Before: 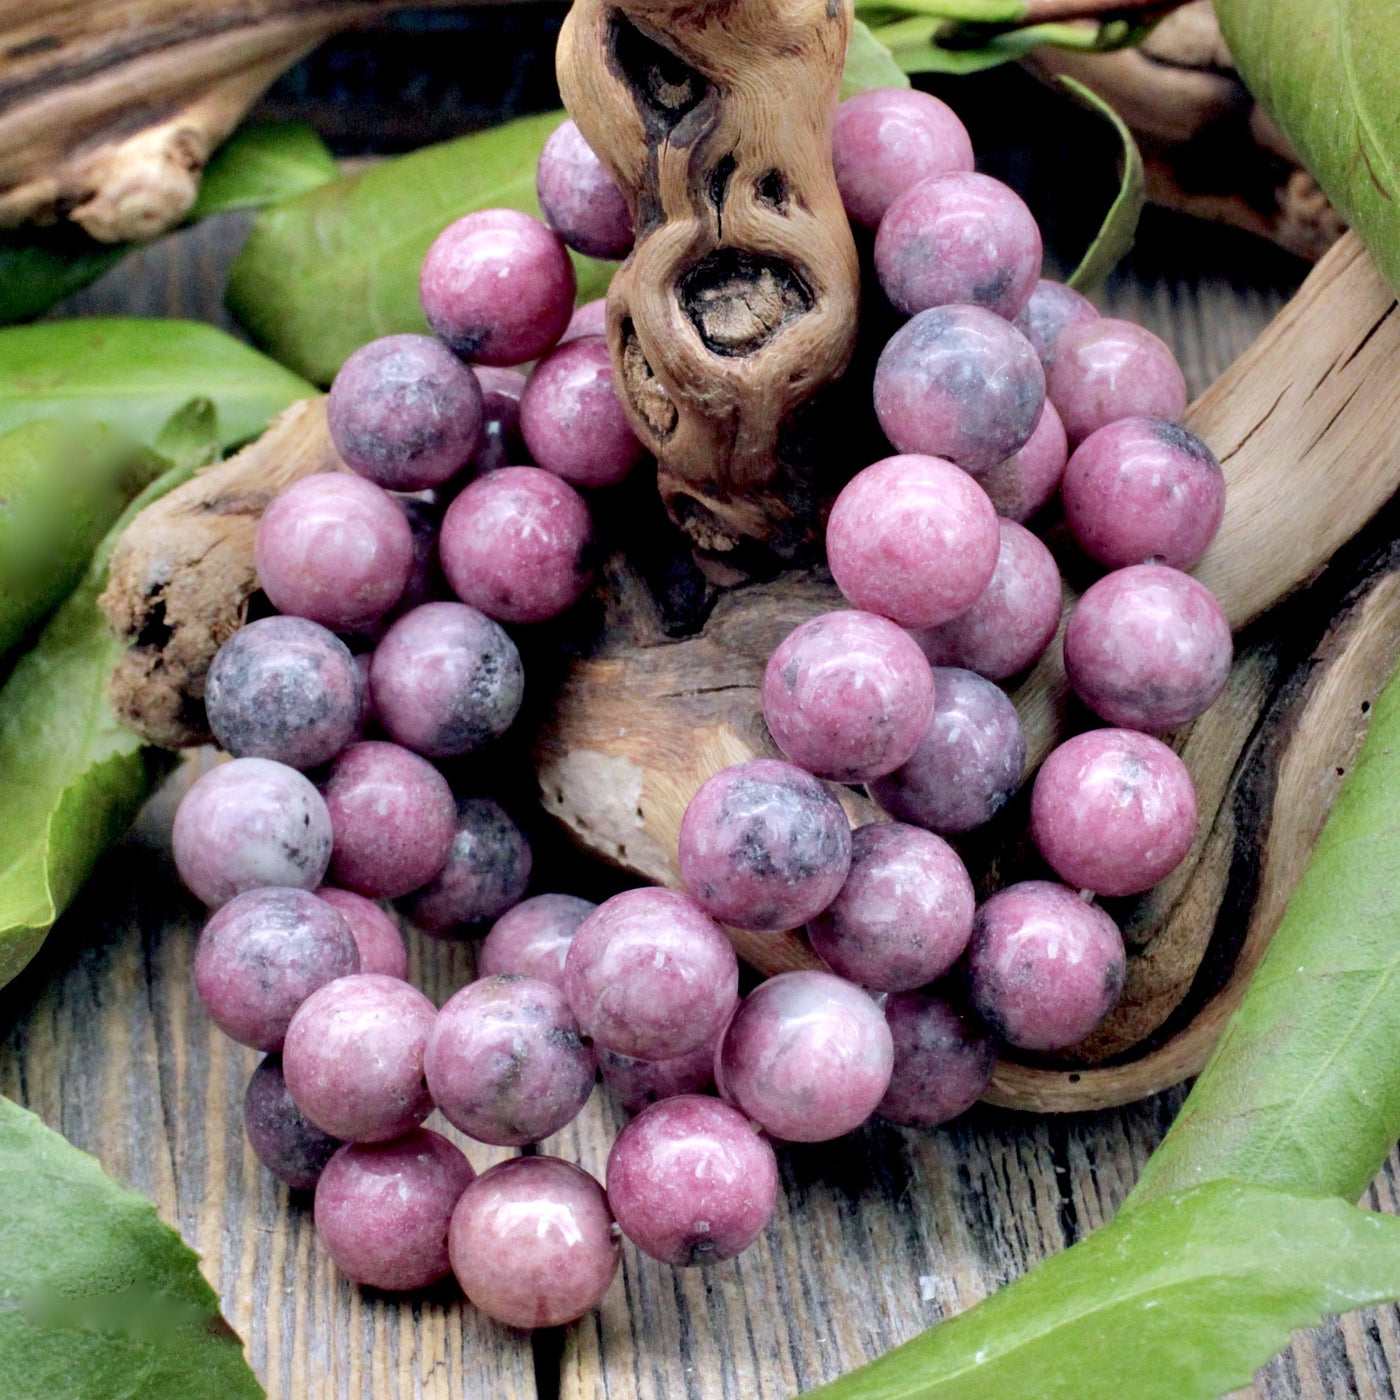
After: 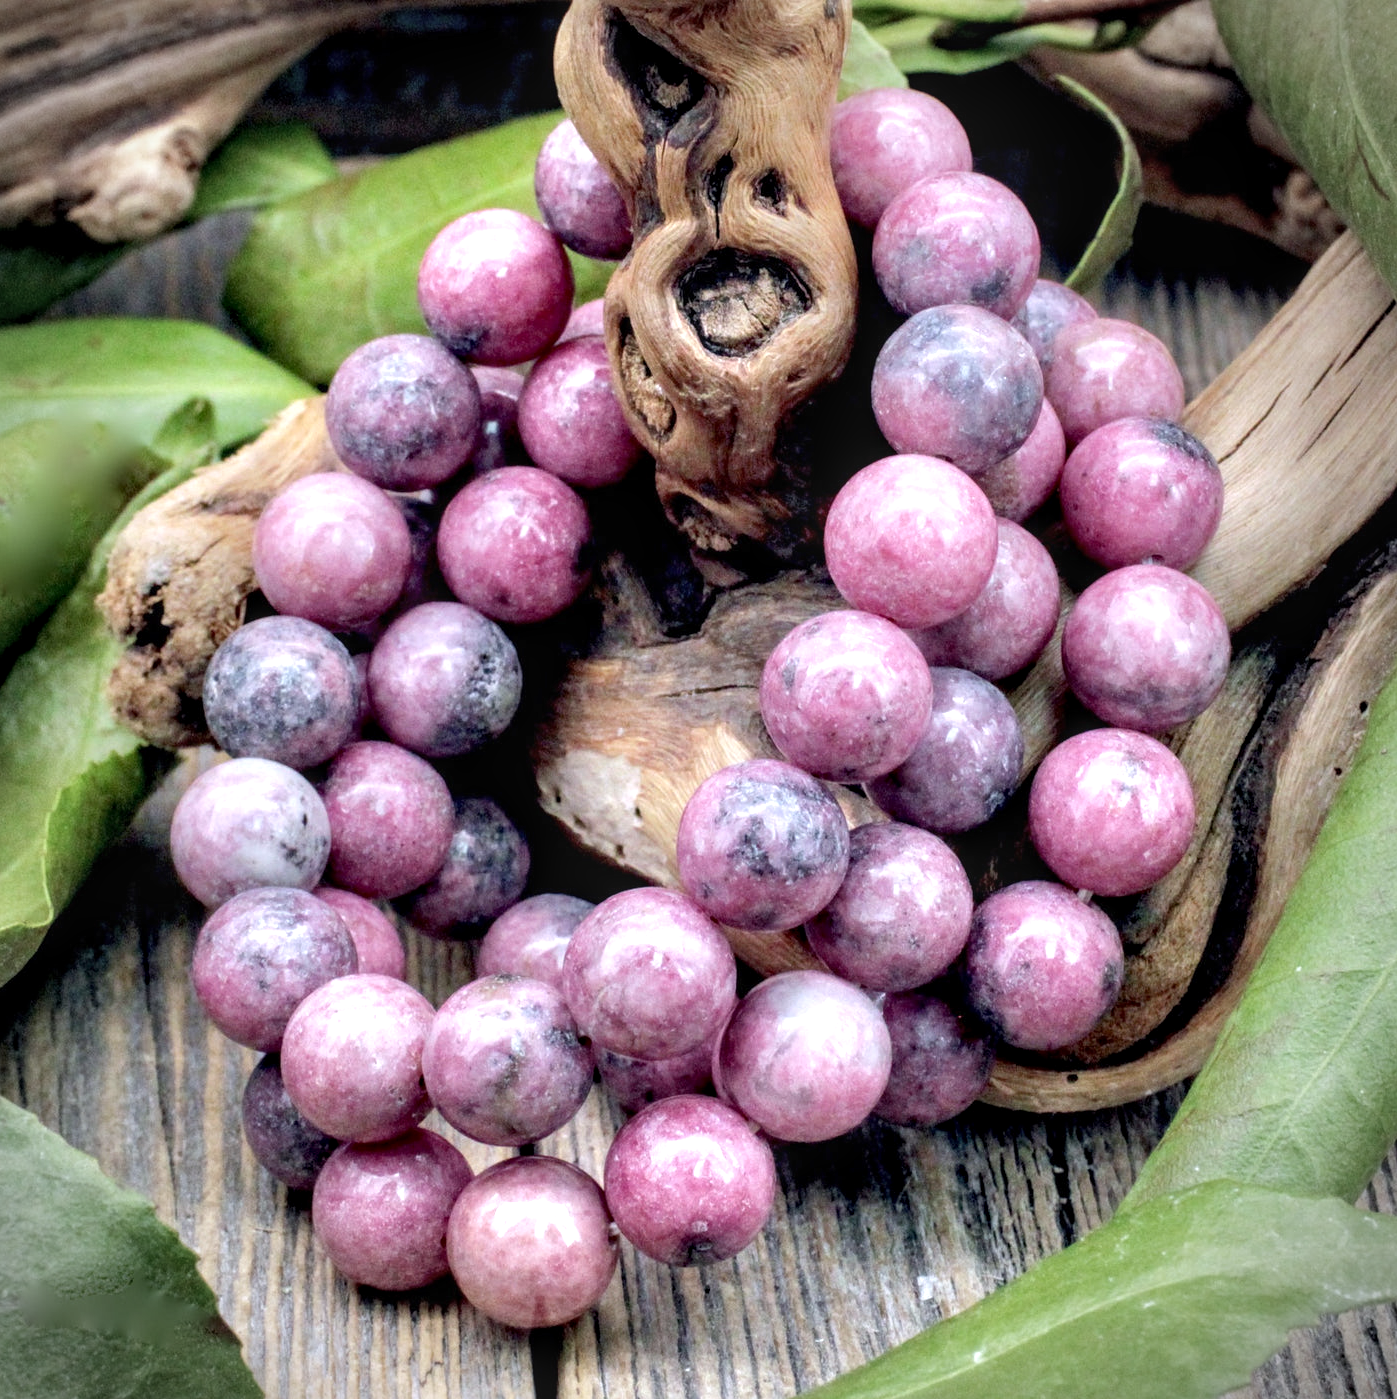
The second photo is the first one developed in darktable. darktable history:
crop and rotate: left 0.169%, bottom 0.004%
exposure: exposure 0.45 EV, compensate exposure bias true, compensate highlight preservation false
vignetting: unbound false
local contrast: on, module defaults
